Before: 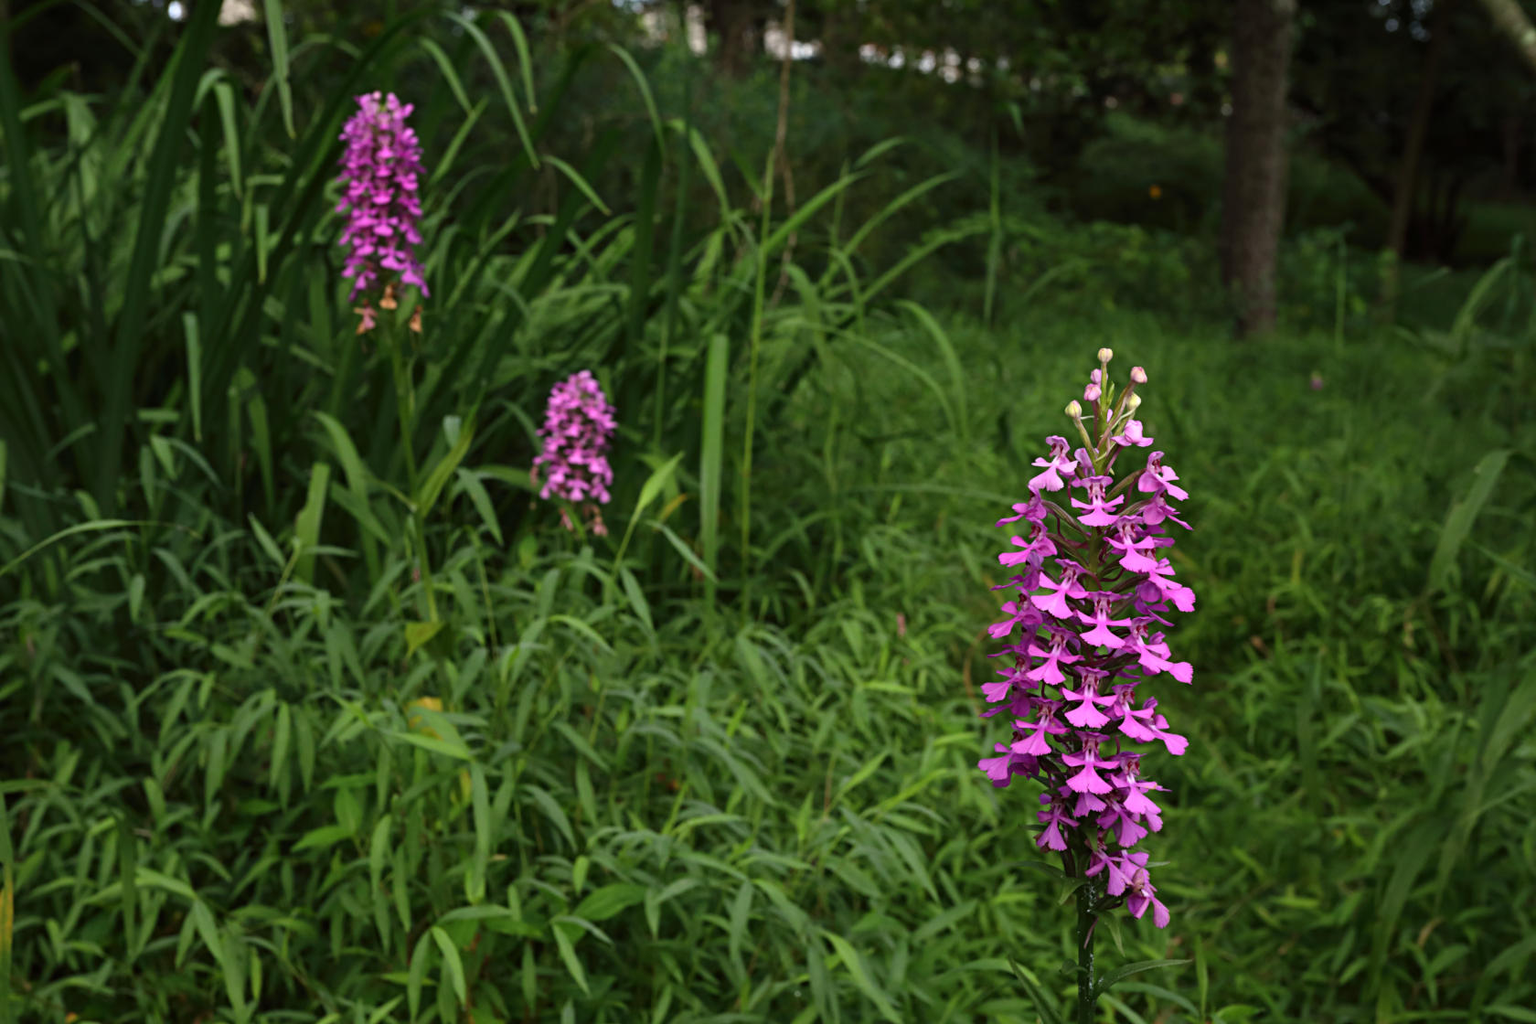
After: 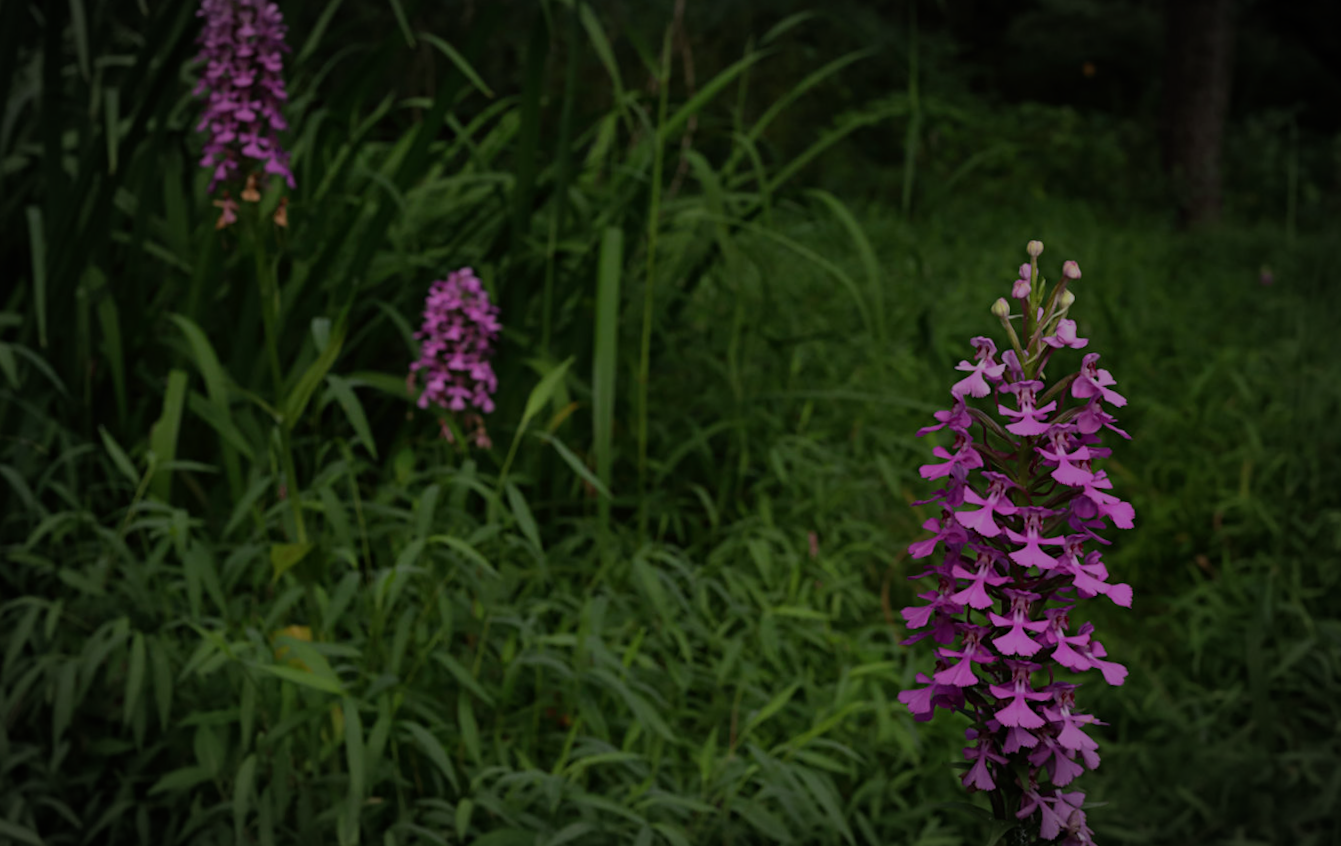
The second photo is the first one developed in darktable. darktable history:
vignetting: automatic ratio true
rotate and perspective: rotation -3.52°, crop left 0.036, crop right 0.964, crop top 0.081, crop bottom 0.919
crop and rotate: angle -3.27°, left 5.211%, top 5.211%, right 4.607%, bottom 4.607%
exposure: exposure -1.468 EV, compensate highlight preservation false
